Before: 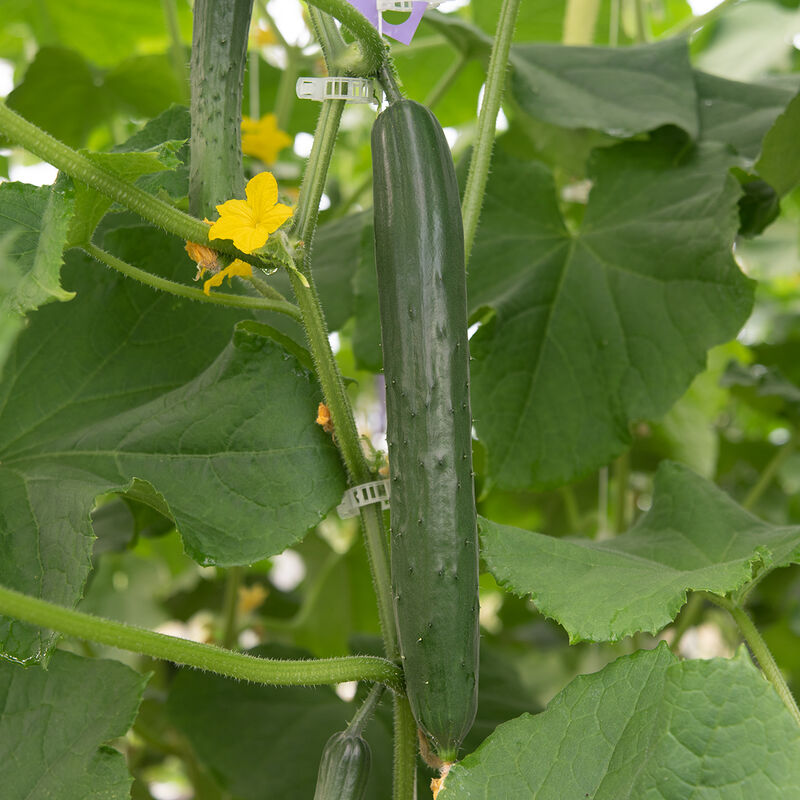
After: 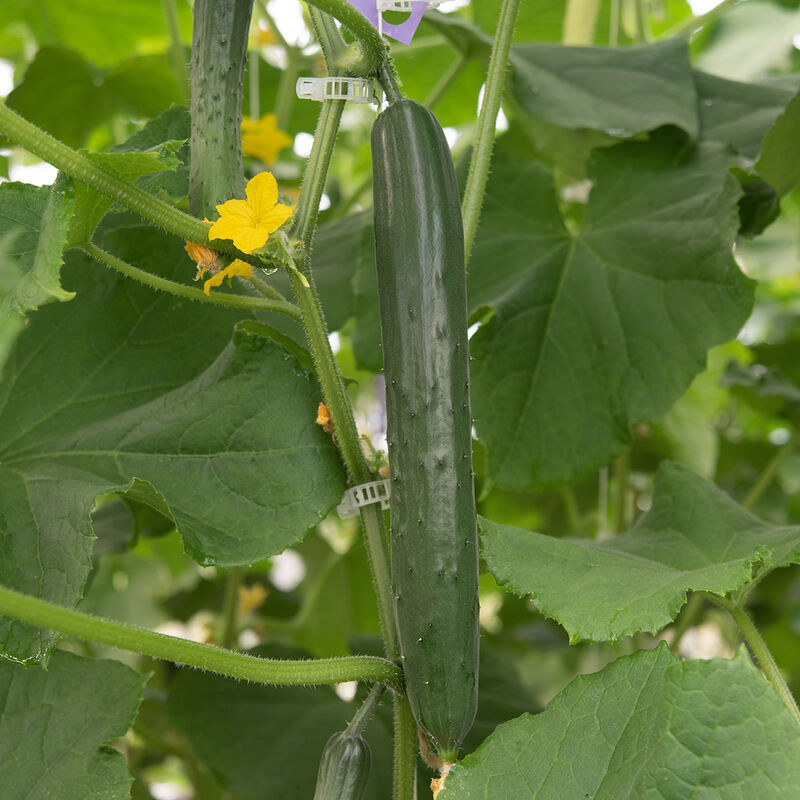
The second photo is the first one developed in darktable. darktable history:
shadows and highlights: low approximation 0.01, soften with gaussian
levels: levels [0, 0.51, 1]
